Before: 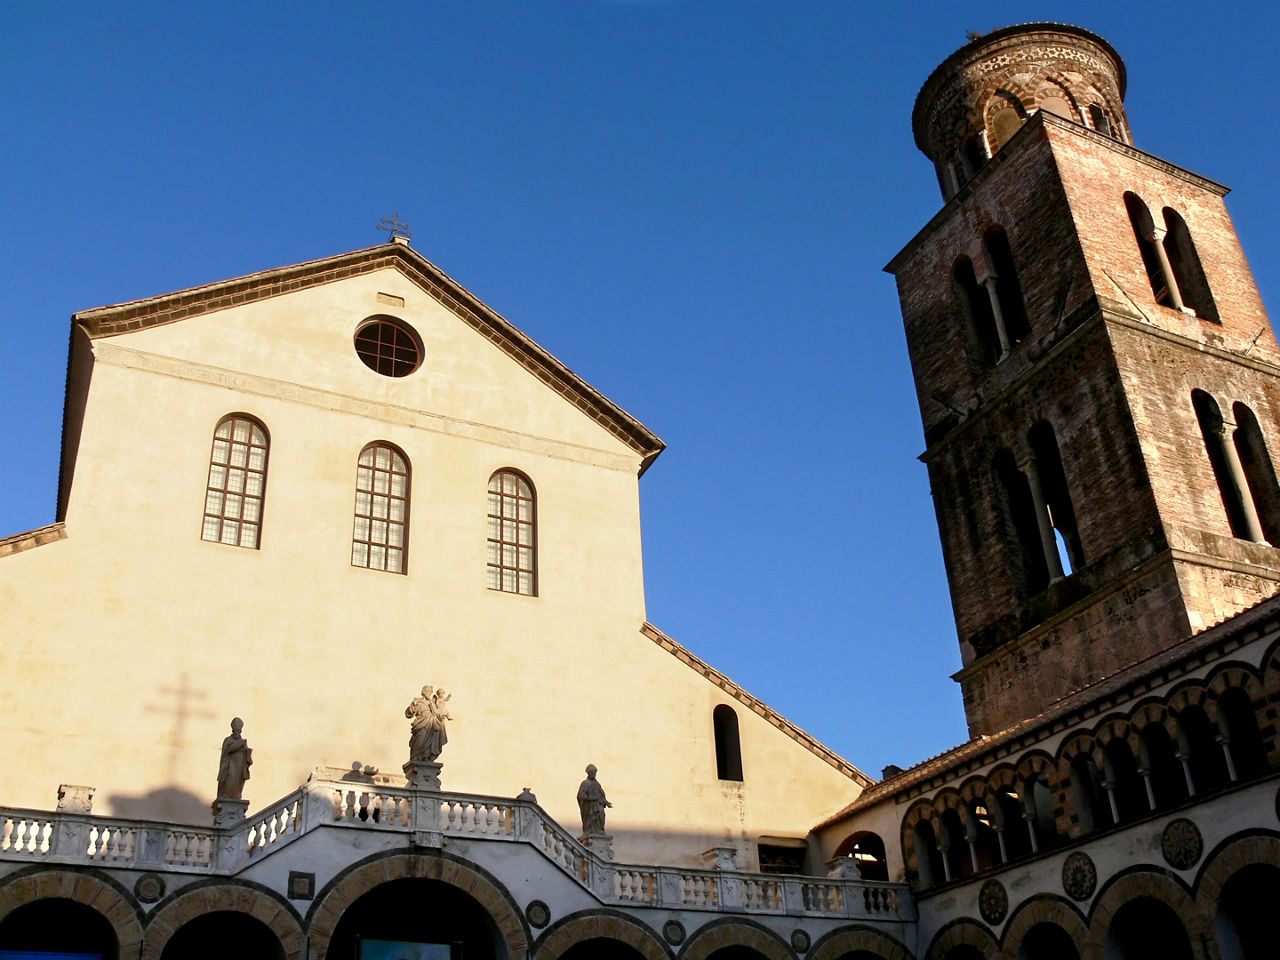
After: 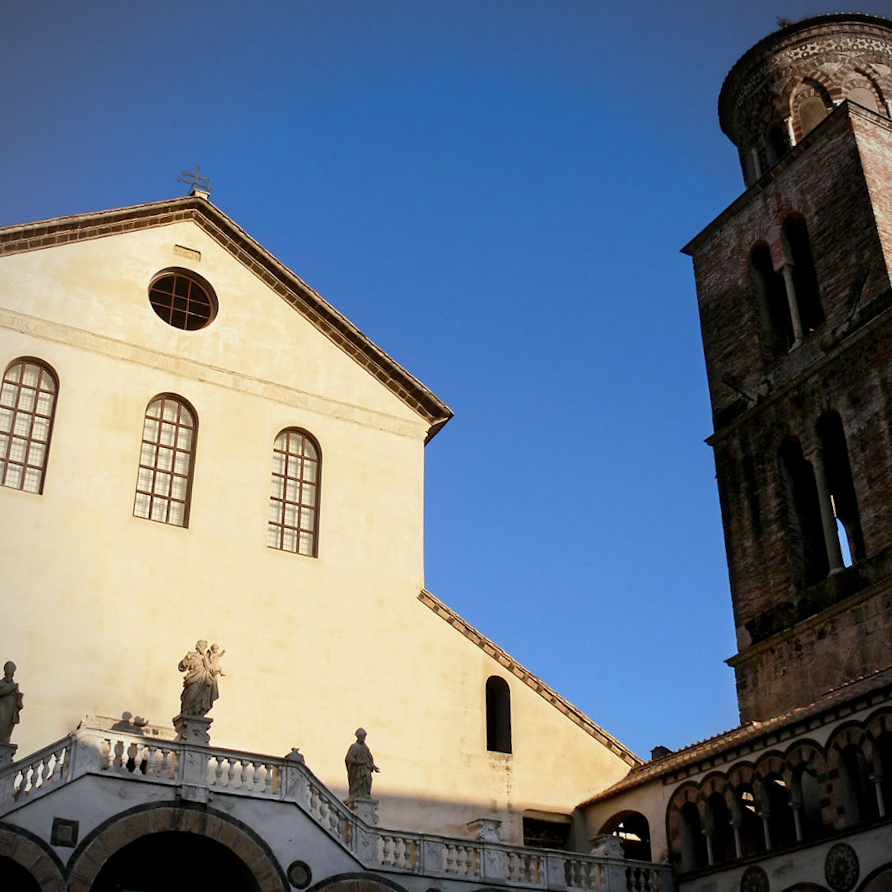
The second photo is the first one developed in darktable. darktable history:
vignetting: fall-off radius 60.92%
crop and rotate: angle -3.27°, left 14.277%, top 0.028%, right 10.766%, bottom 0.028%
